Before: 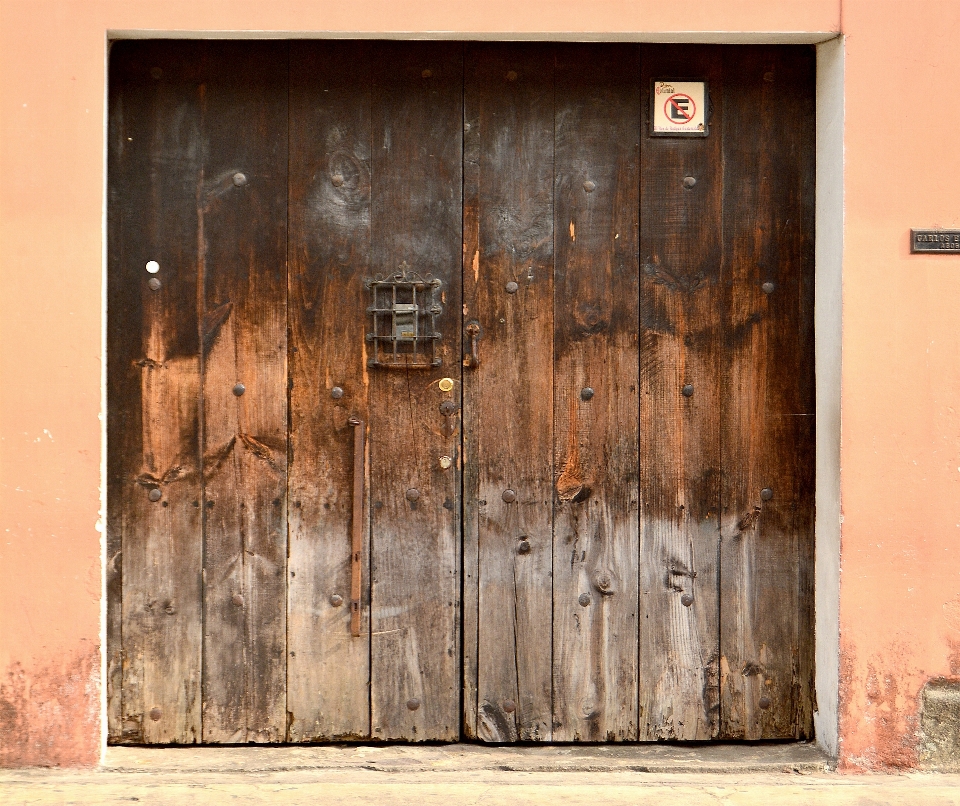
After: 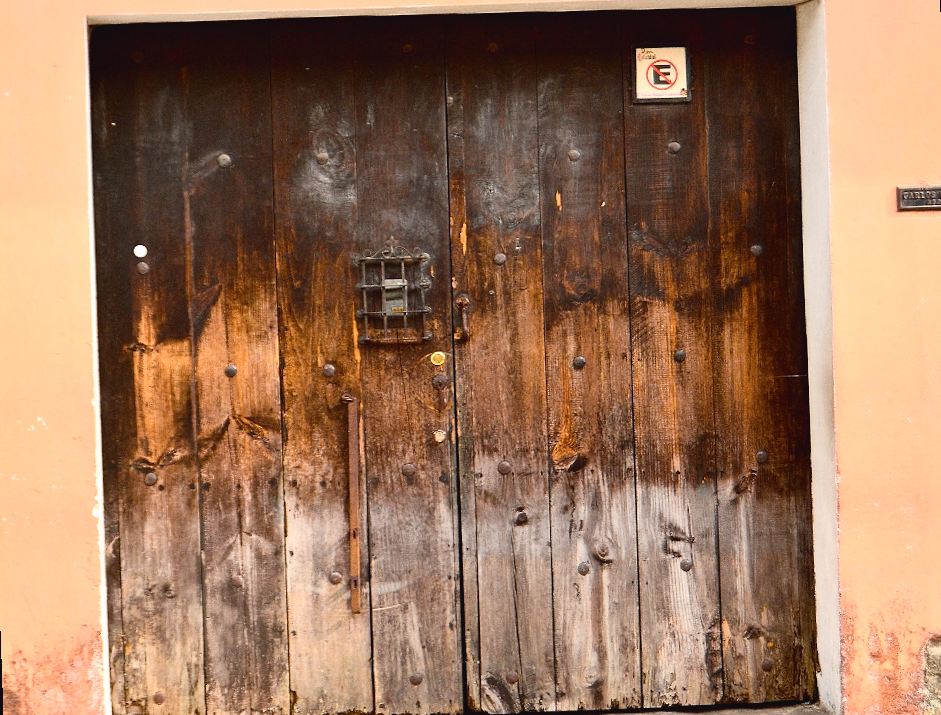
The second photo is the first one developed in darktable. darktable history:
rotate and perspective: rotation -2°, crop left 0.022, crop right 0.978, crop top 0.049, crop bottom 0.951
contrast brightness saturation: contrast 0.1, saturation -0.36
crop: top 0.448%, right 0.264%, bottom 5.045%
color balance rgb: perceptual saturation grading › global saturation 30%, global vibrance 20%
tone curve: curves: ch0 [(0, 0.036) (0.119, 0.115) (0.461, 0.479) (0.715, 0.767) (0.817, 0.865) (1, 0.998)]; ch1 [(0, 0) (0.377, 0.416) (0.44, 0.461) (0.487, 0.49) (0.514, 0.525) (0.538, 0.561) (0.67, 0.713) (1, 1)]; ch2 [(0, 0) (0.38, 0.405) (0.463, 0.445) (0.492, 0.486) (0.529, 0.533) (0.578, 0.59) (0.653, 0.698) (1, 1)], color space Lab, independent channels, preserve colors none
